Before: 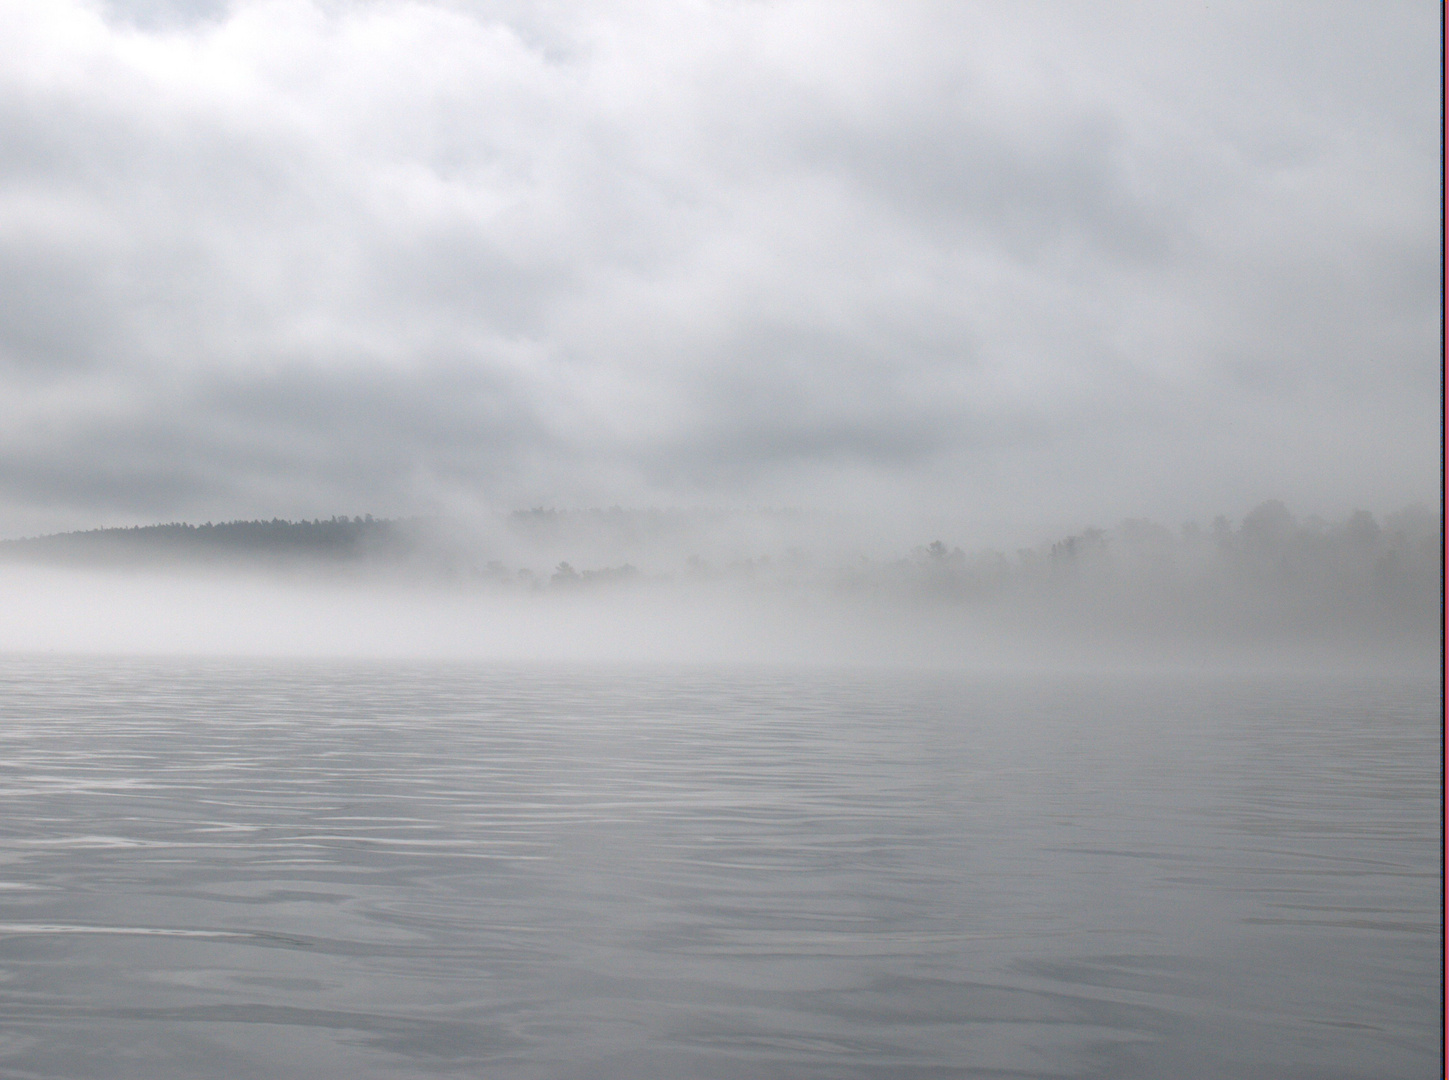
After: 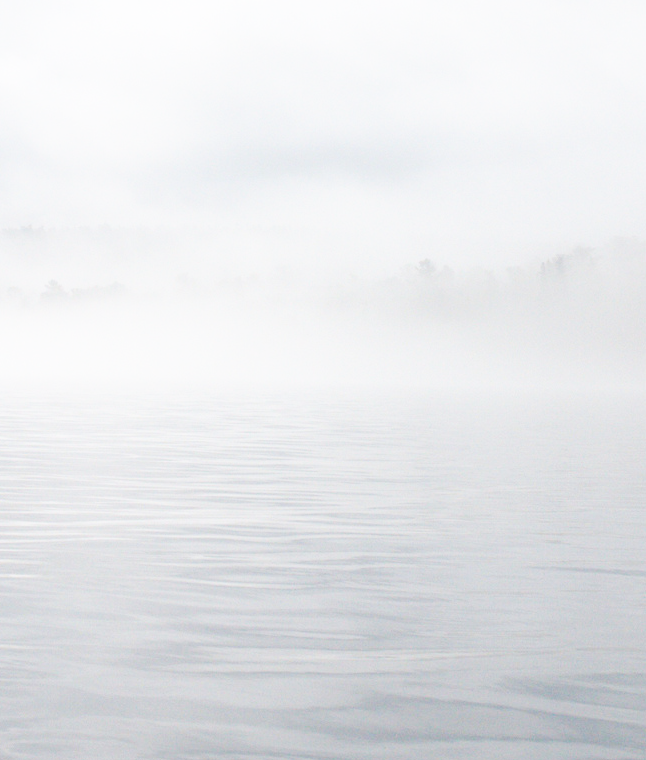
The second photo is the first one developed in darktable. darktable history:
tone curve: curves: ch0 [(0, 0) (0.003, 0.013) (0.011, 0.017) (0.025, 0.028) (0.044, 0.049) (0.069, 0.07) (0.1, 0.103) (0.136, 0.143) (0.177, 0.186) (0.224, 0.232) (0.277, 0.282) (0.335, 0.333) (0.399, 0.405) (0.468, 0.477) (0.543, 0.54) (0.623, 0.627) (0.709, 0.709) (0.801, 0.798) (0.898, 0.902) (1, 1)], color space Lab, independent channels, preserve colors none
base curve: curves: ch0 [(0, 0) (0.007, 0.004) (0.027, 0.03) (0.046, 0.07) (0.207, 0.54) (0.442, 0.872) (0.673, 0.972) (1, 1)], preserve colors none
crop: left 35.273%, top 26.194%, right 20.125%, bottom 3.402%
